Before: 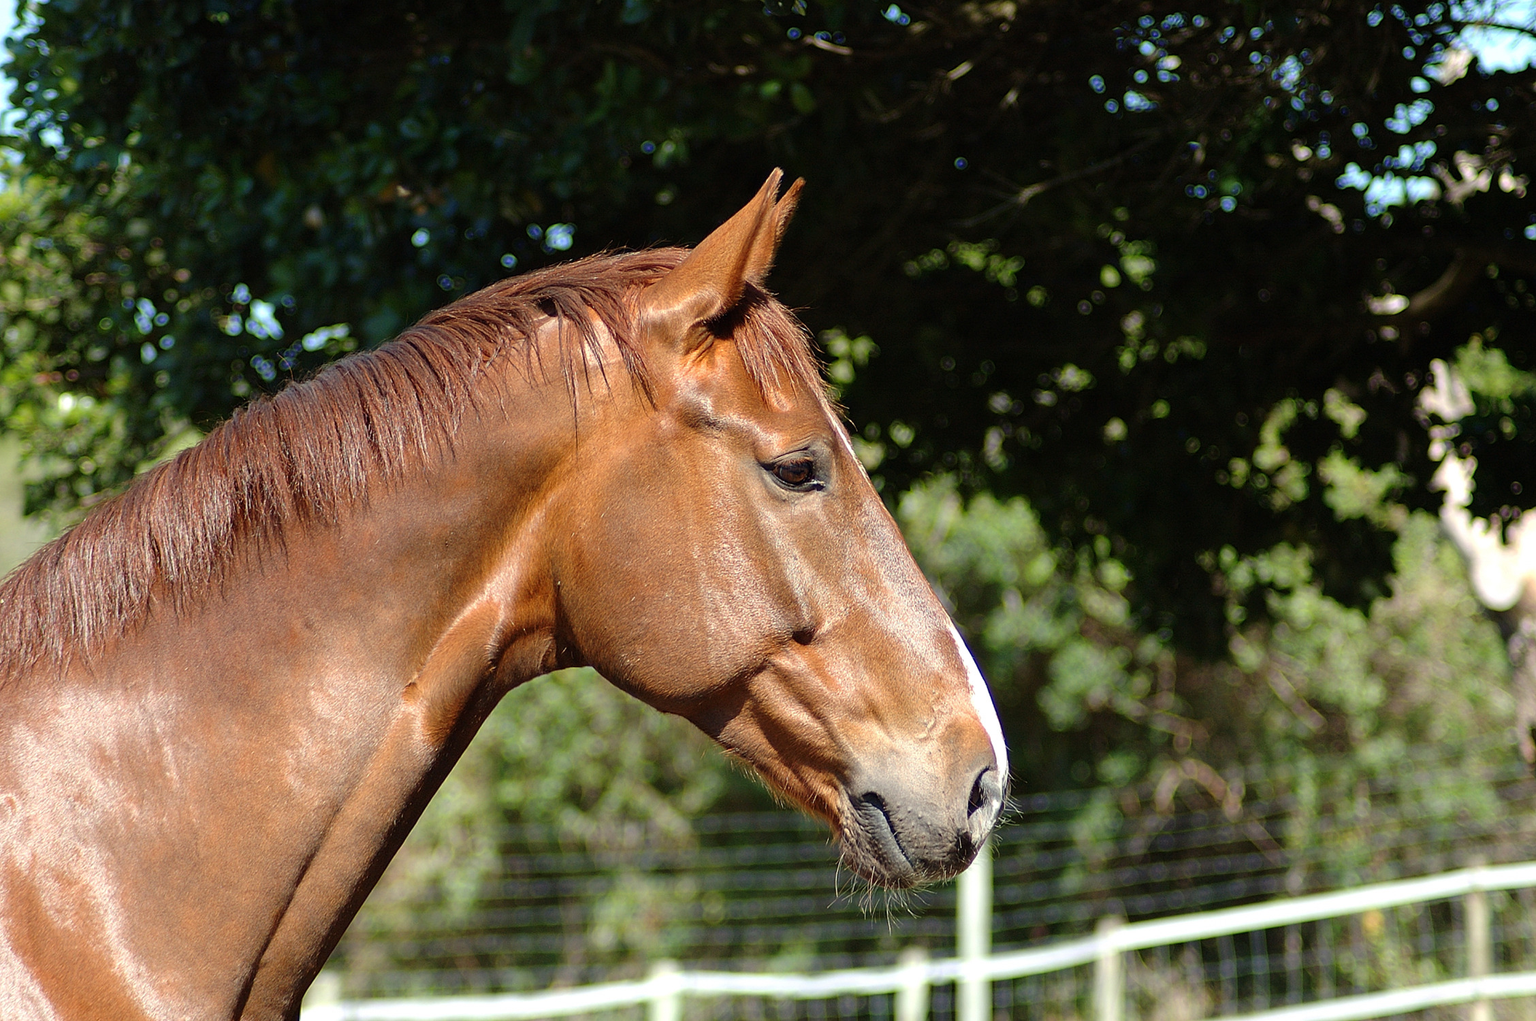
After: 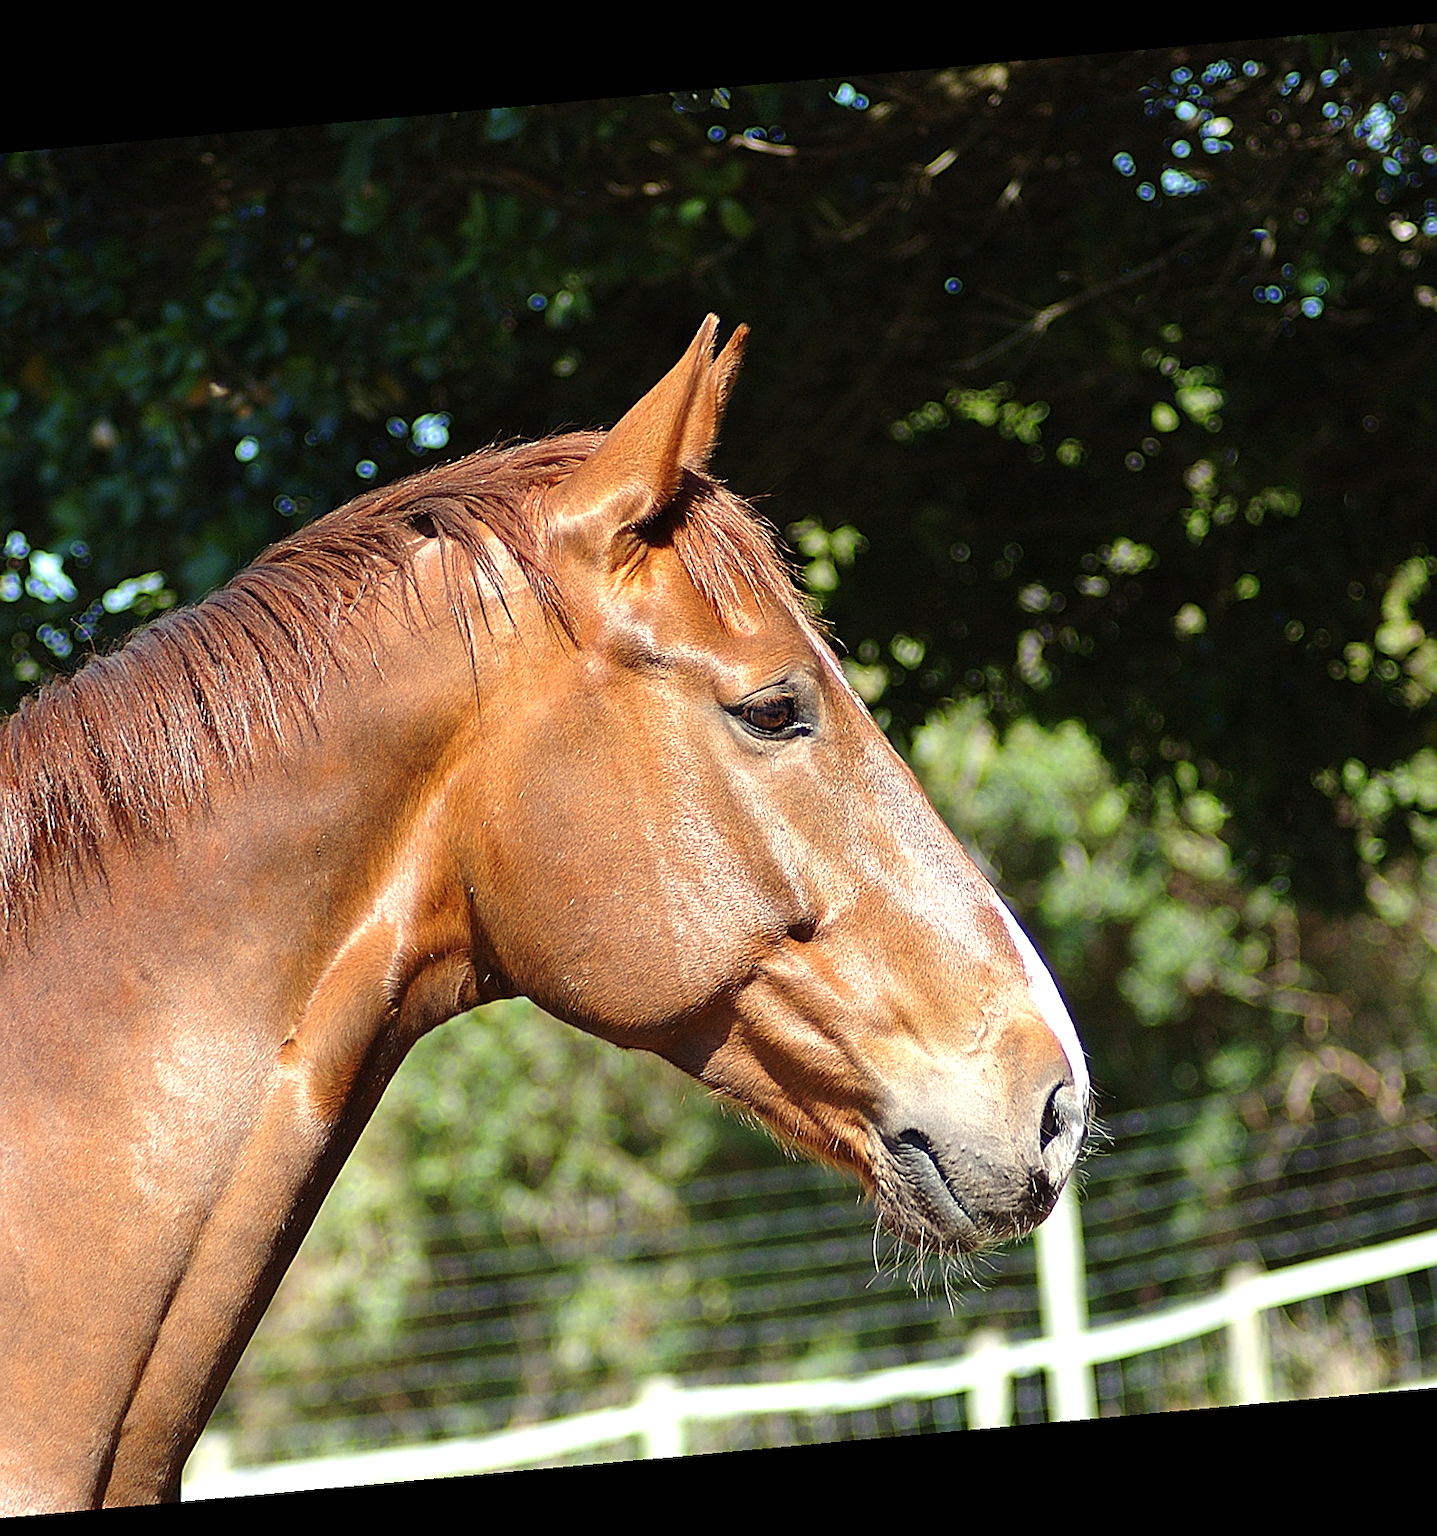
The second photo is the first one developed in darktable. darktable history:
exposure: black level correction 0, exposure 0.5 EV, compensate exposure bias true, compensate highlight preservation false
rotate and perspective: rotation -5.2°, automatic cropping off
crop and rotate: left 15.754%, right 17.579%
sharpen: on, module defaults
